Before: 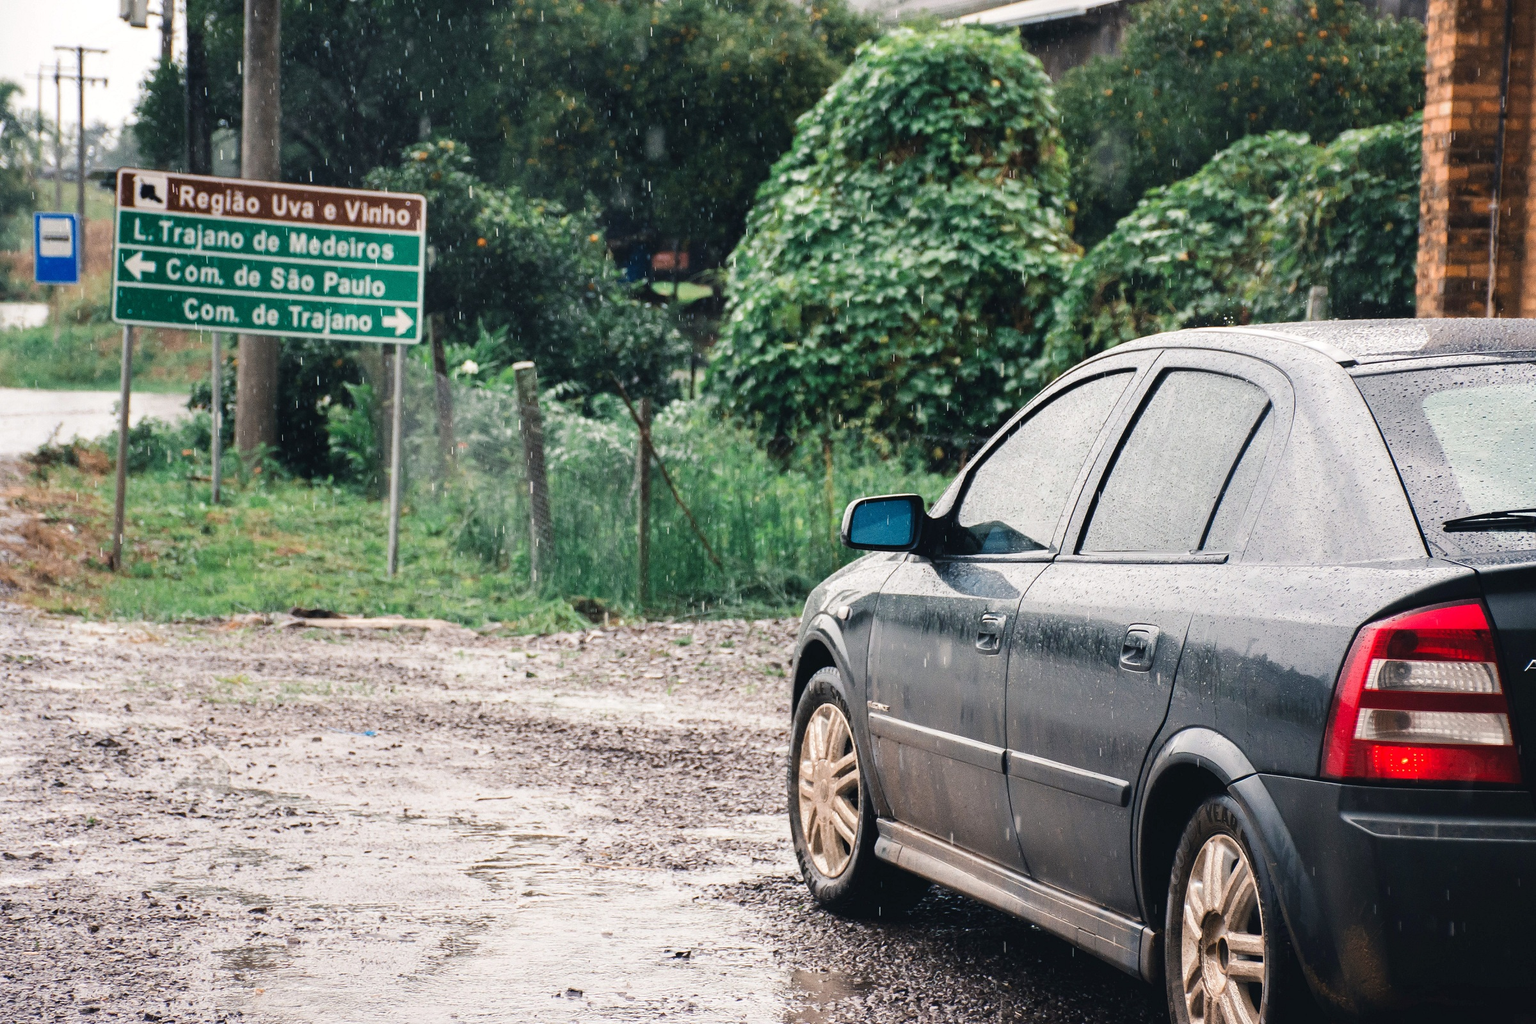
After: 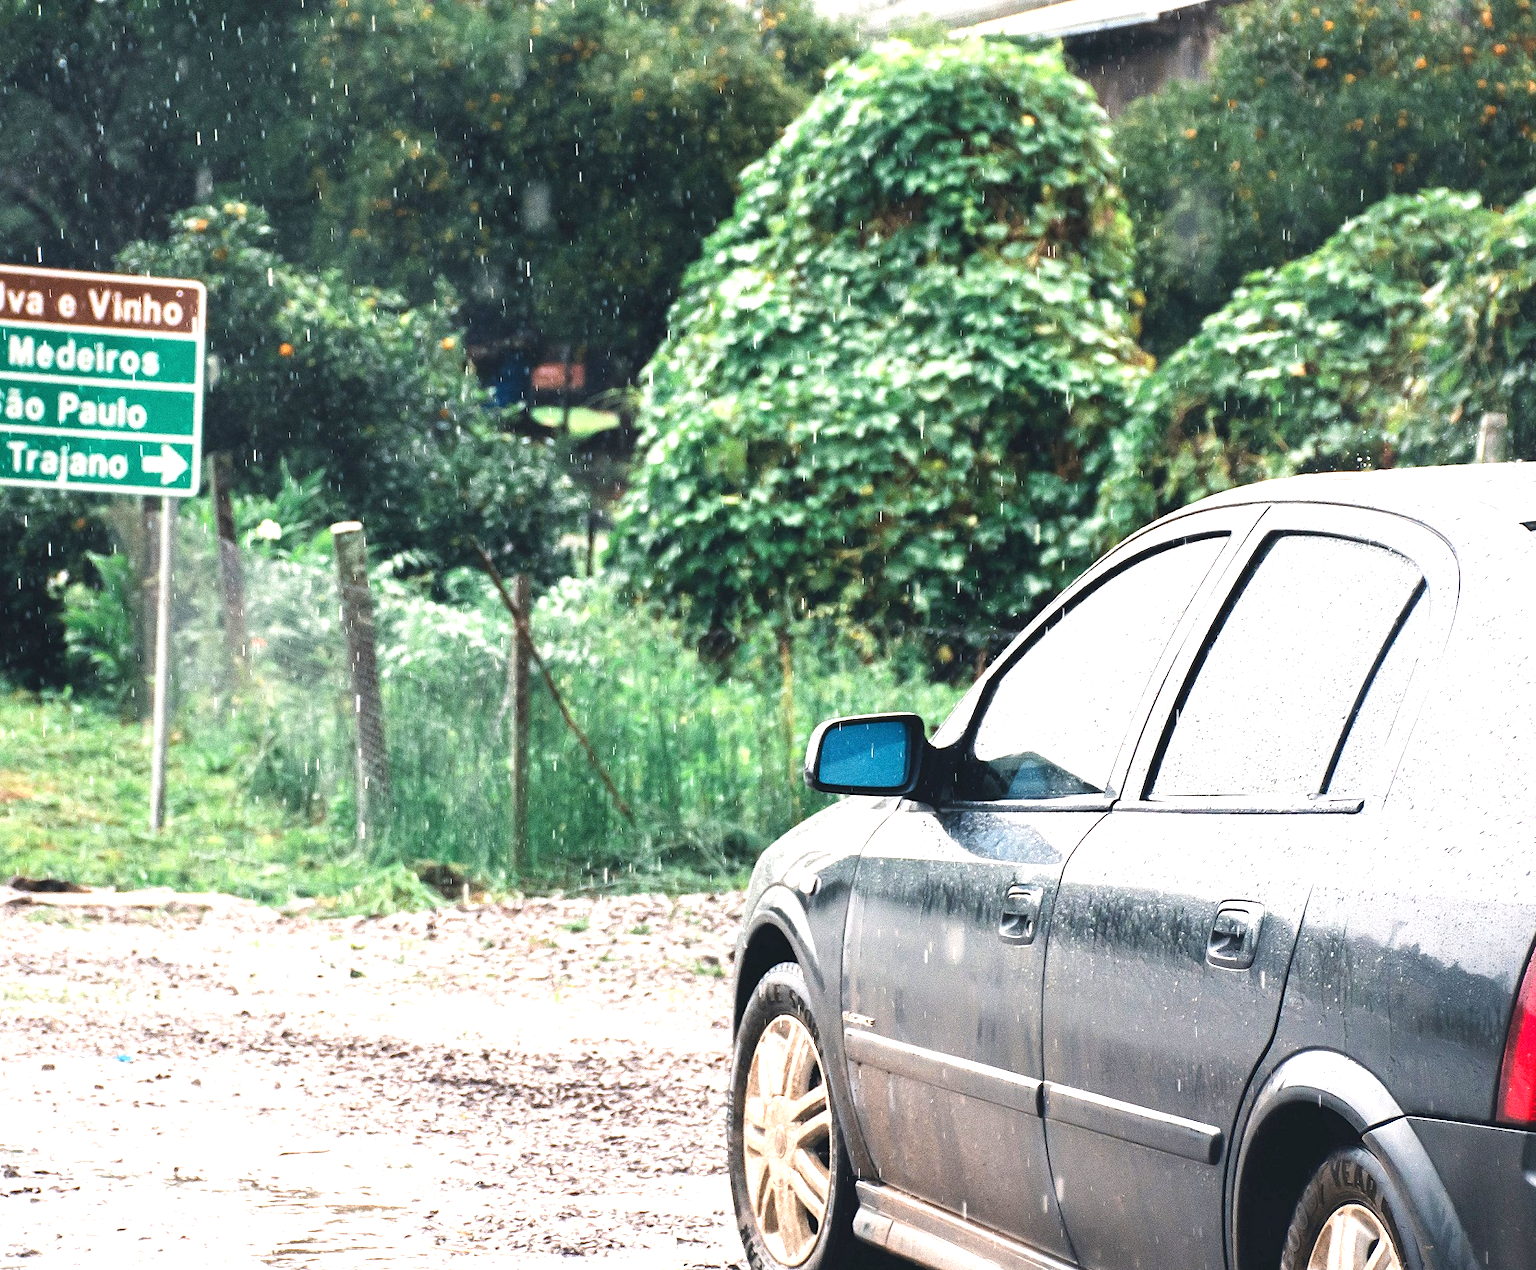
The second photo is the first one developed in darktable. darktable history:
crop: left 18.479%, right 12.2%, bottom 13.971%
exposure: black level correction 0, exposure 1.1 EV, compensate exposure bias true, compensate highlight preservation false
